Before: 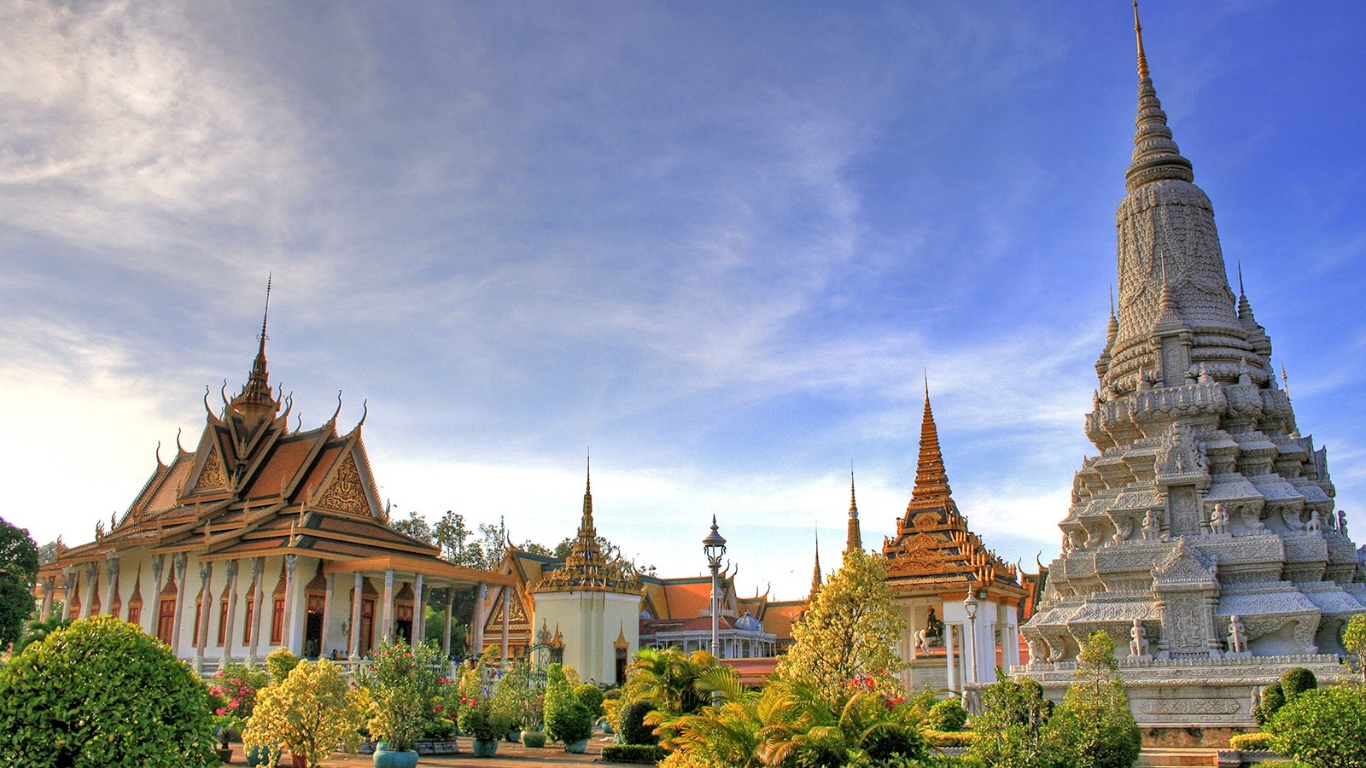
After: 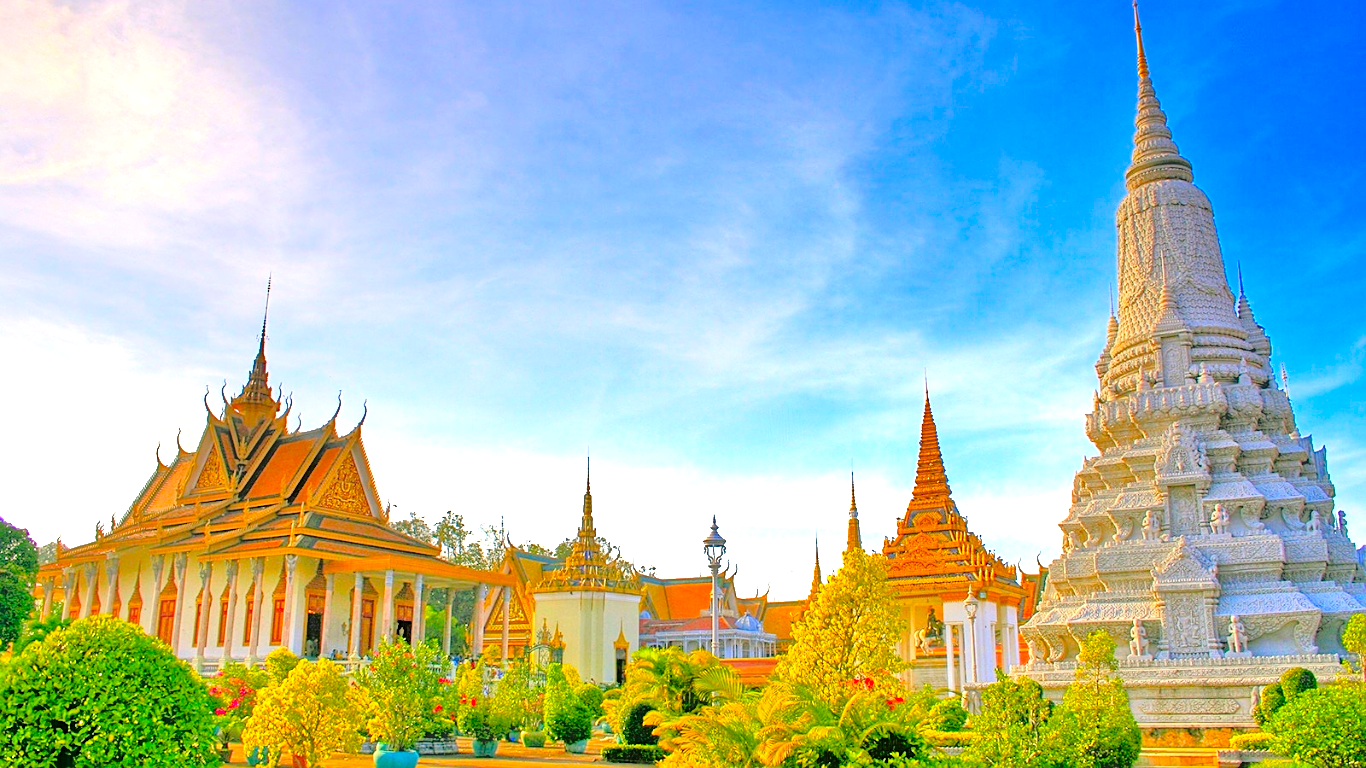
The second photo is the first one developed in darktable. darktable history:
exposure: black level correction 0, exposure 0.696 EV, compensate highlight preservation false
contrast brightness saturation: contrast 0.167, saturation 0.318
color balance rgb: shadows lift › chroma 5.392%, shadows lift › hue 239.05°, perceptual saturation grading › global saturation 36.98%, perceptual saturation grading › shadows 35.67%, perceptual brilliance grading › global brilliance 2.577%, perceptual brilliance grading › highlights -2.559%, perceptual brilliance grading › shadows 3.698%, global vibrance 20%
tone equalizer: -7 EV 0.163 EV, -6 EV 0.583 EV, -5 EV 1.13 EV, -4 EV 1.32 EV, -3 EV 1.18 EV, -2 EV 0.6 EV, -1 EV 0.15 EV, mask exposure compensation -0.511 EV
contrast equalizer: y [[0.6 ×6], [0.55 ×6], [0 ×6], [0 ×6], [0 ×6]], mix -0.983
sharpen: on, module defaults
